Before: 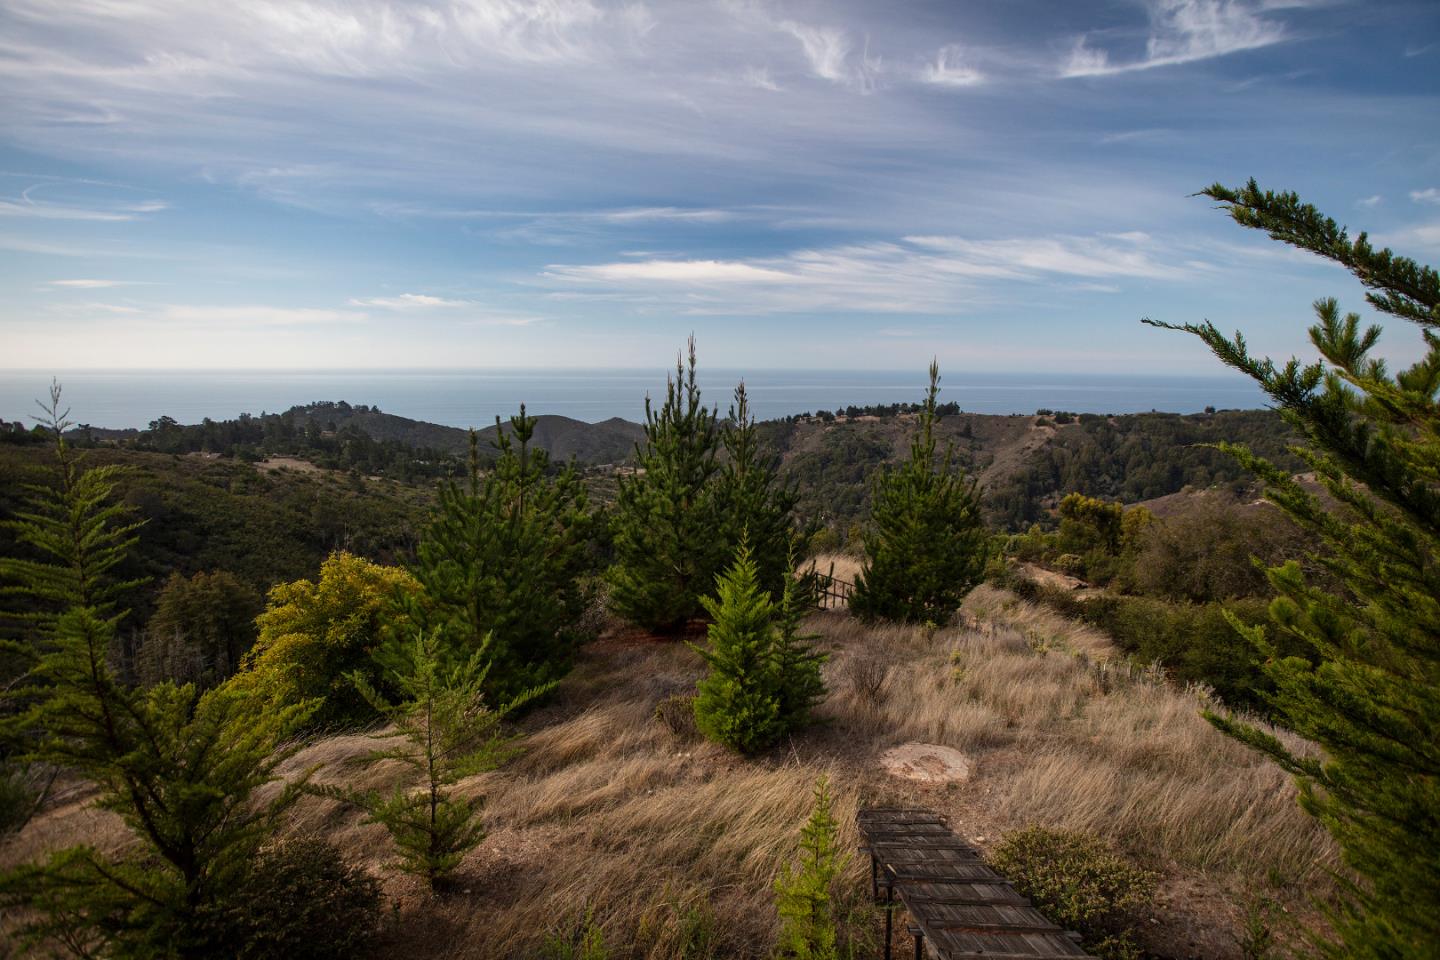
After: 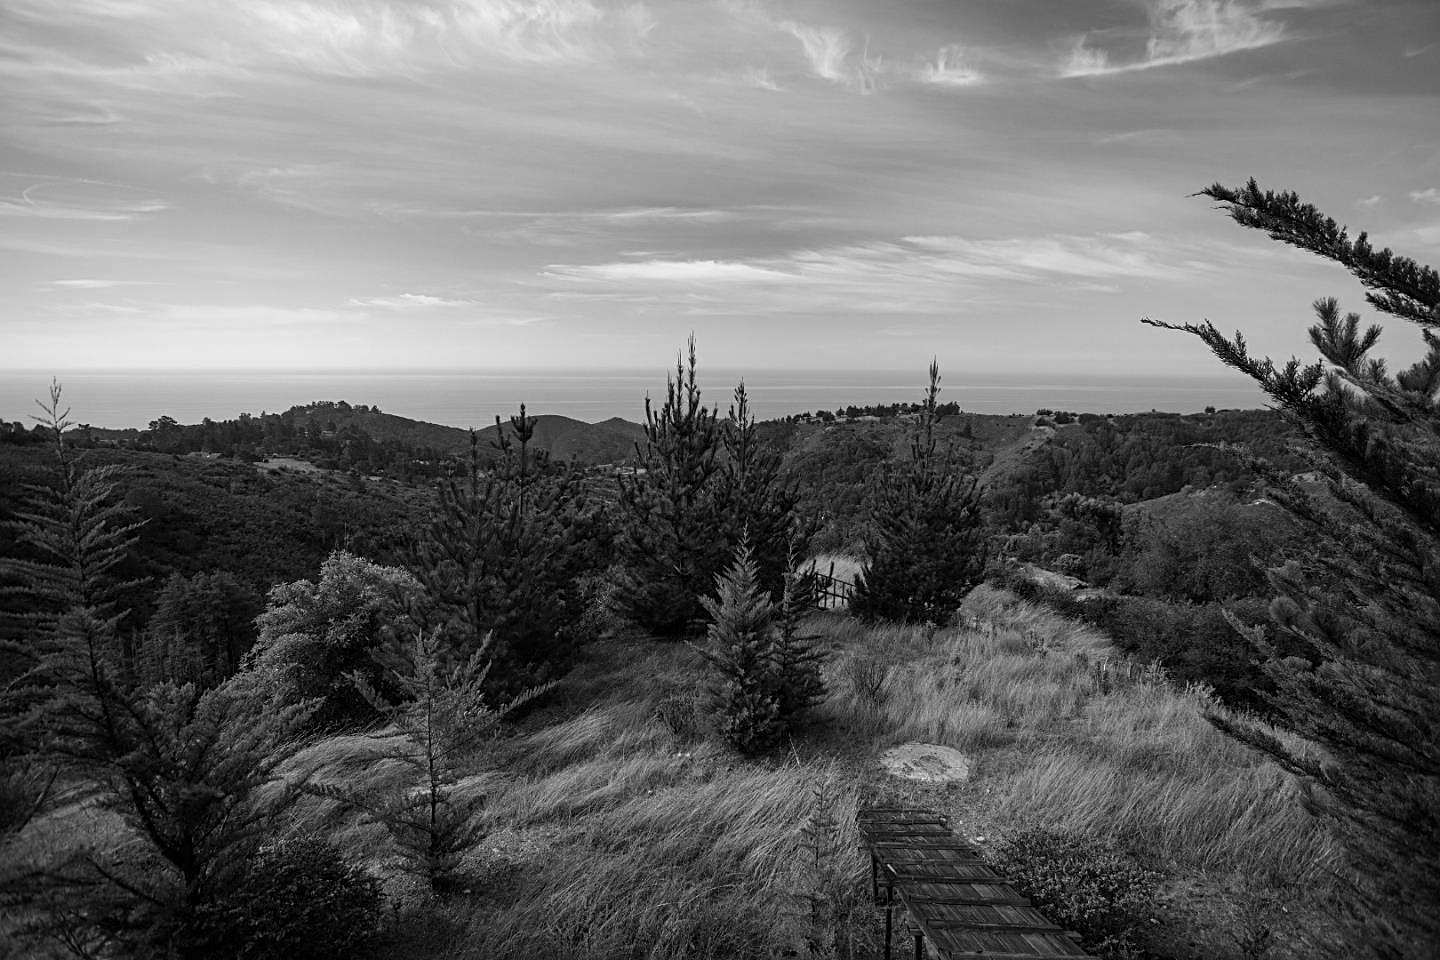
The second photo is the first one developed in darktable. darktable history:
sharpen: on, module defaults
white balance: red 1.05, blue 1.072
color calibration: output gray [0.267, 0.423, 0.267, 0], illuminant same as pipeline (D50), adaptation none (bypass)
